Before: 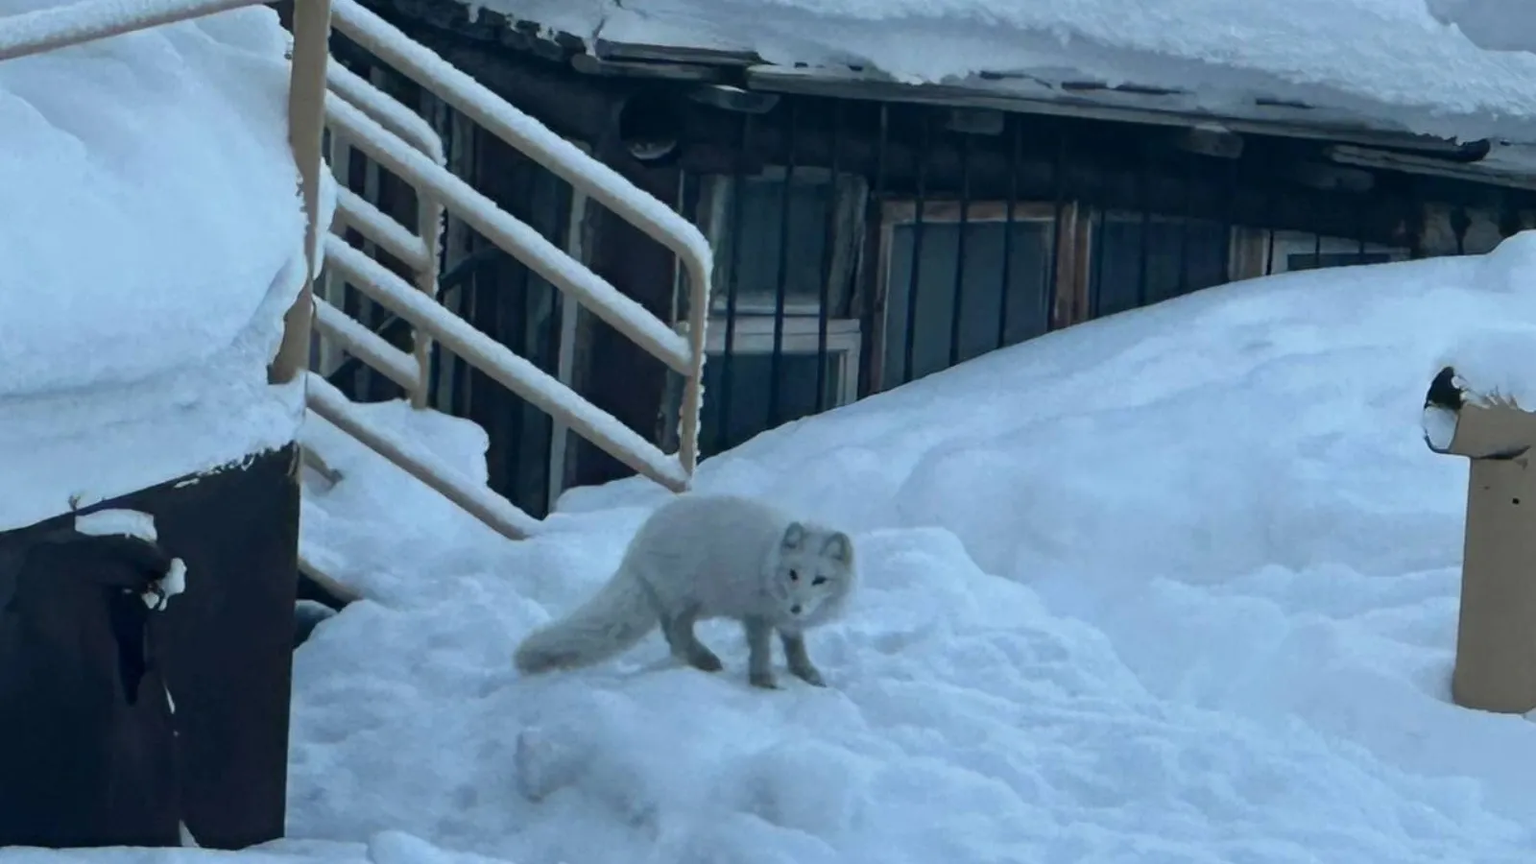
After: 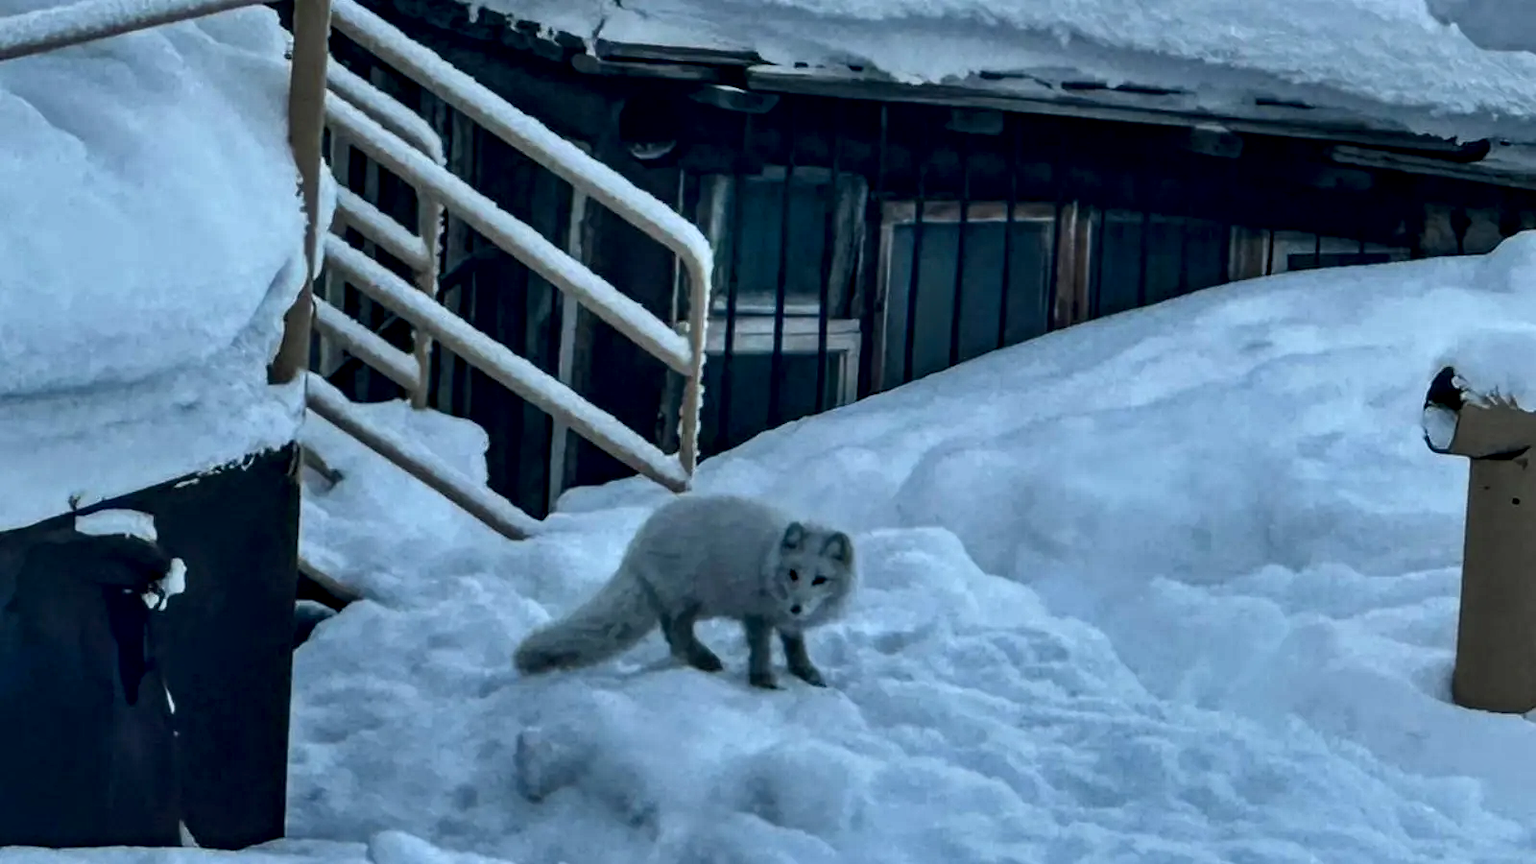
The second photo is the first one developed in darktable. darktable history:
local contrast: detail 160%
contrast brightness saturation: contrast 0.07, brightness -0.13, saturation 0.06
shadows and highlights: white point adjustment 1, soften with gaussian
